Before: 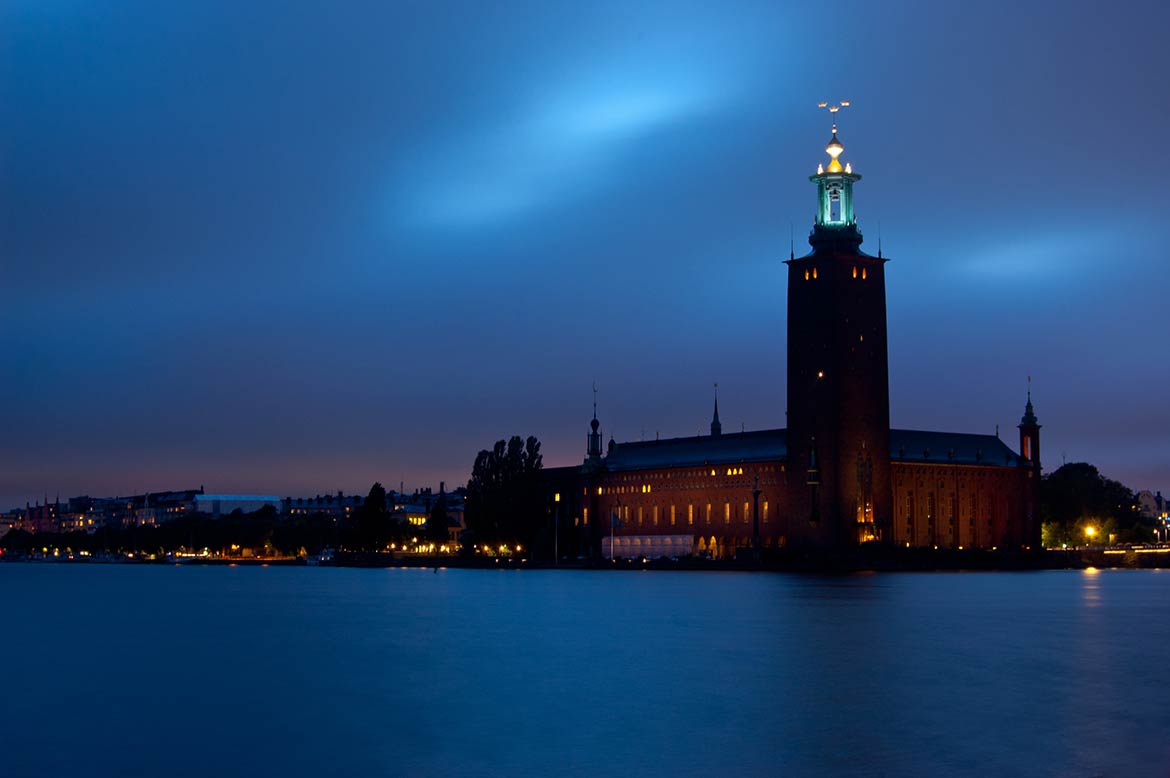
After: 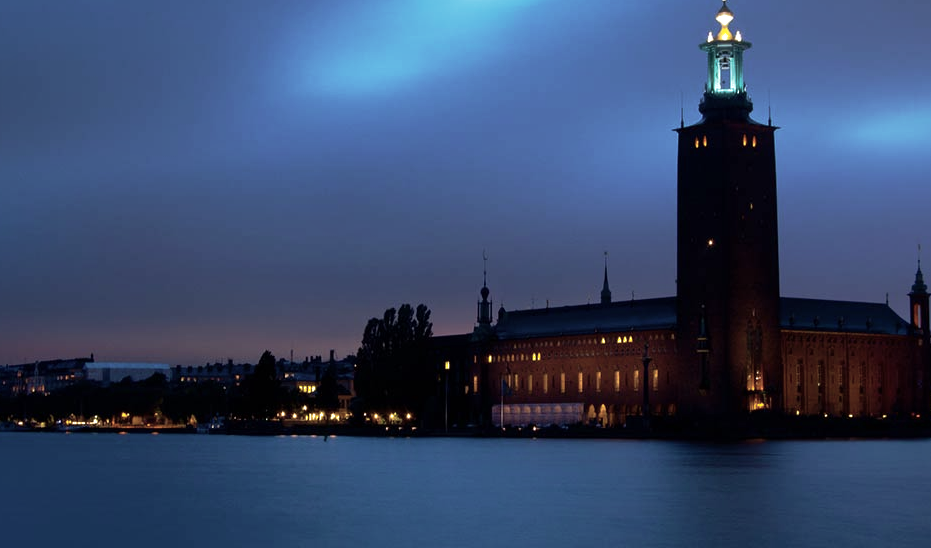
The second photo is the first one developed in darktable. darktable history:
contrast brightness saturation: contrast 0.104, saturation -0.378
shadows and highlights: highlights -59.88
base curve: curves: ch0 [(0, 0) (0.257, 0.25) (0.482, 0.586) (0.757, 0.871) (1, 1)], preserve colors none
crop: left 9.426%, top 17.059%, right 10.975%, bottom 12.386%
velvia: on, module defaults
tone equalizer: -8 EV -0.435 EV, -7 EV -0.392 EV, -6 EV -0.332 EV, -5 EV -0.261 EV, -3 EV 0.213 EV, -2 EV 0.332 EV, -1 EV 0.4 EV, +0 EV 0.406 EV, edges refinement/feathering 500, mask exposure compensation -1.57 EV, preserve details guided filter
